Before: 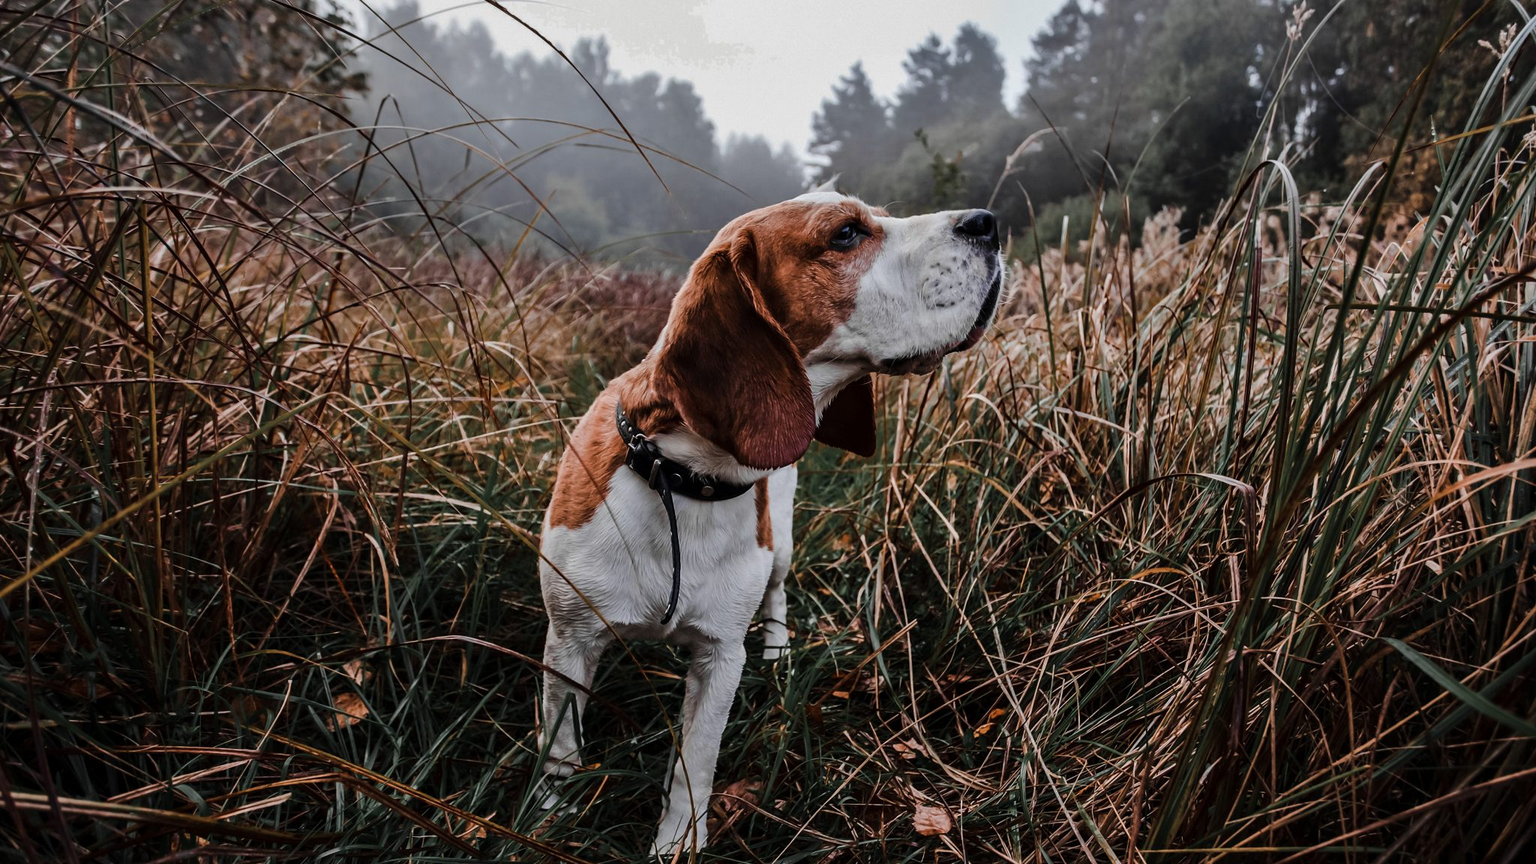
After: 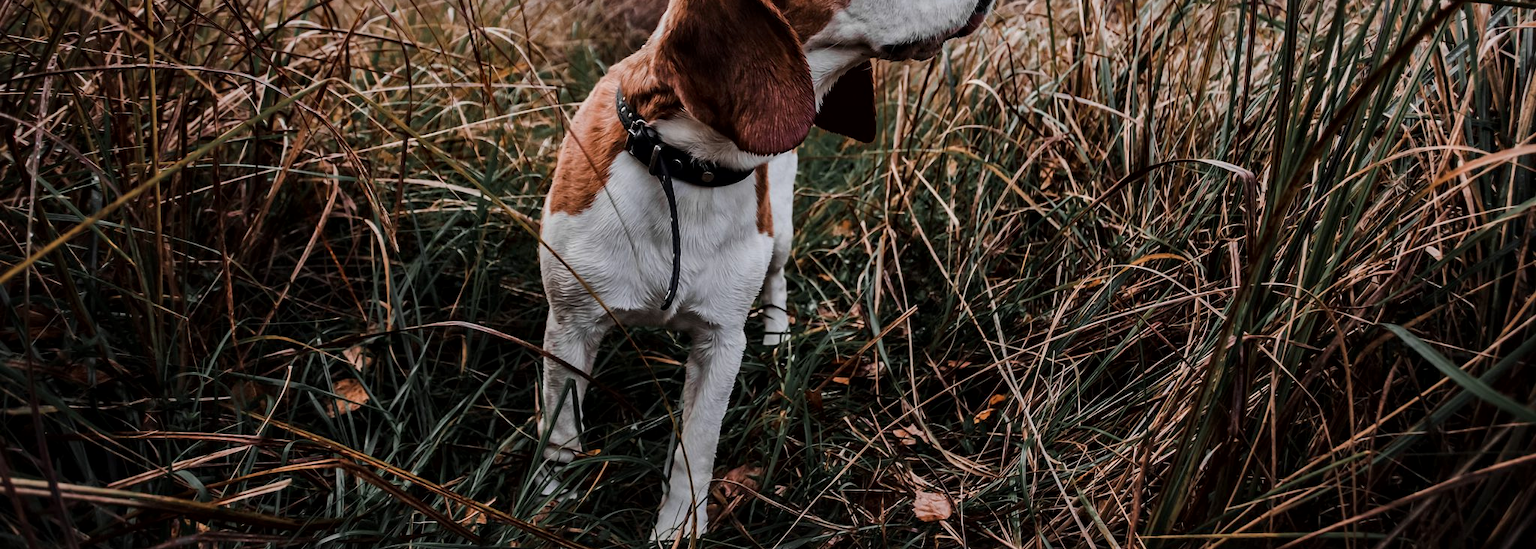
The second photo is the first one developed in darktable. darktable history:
crop and rotate: top 36.435%
local contrast: mode bilateral grid, contrast 20, coarseness 50, detail 132%, midtone range 0.2
tone equalizer: on, module defaults
